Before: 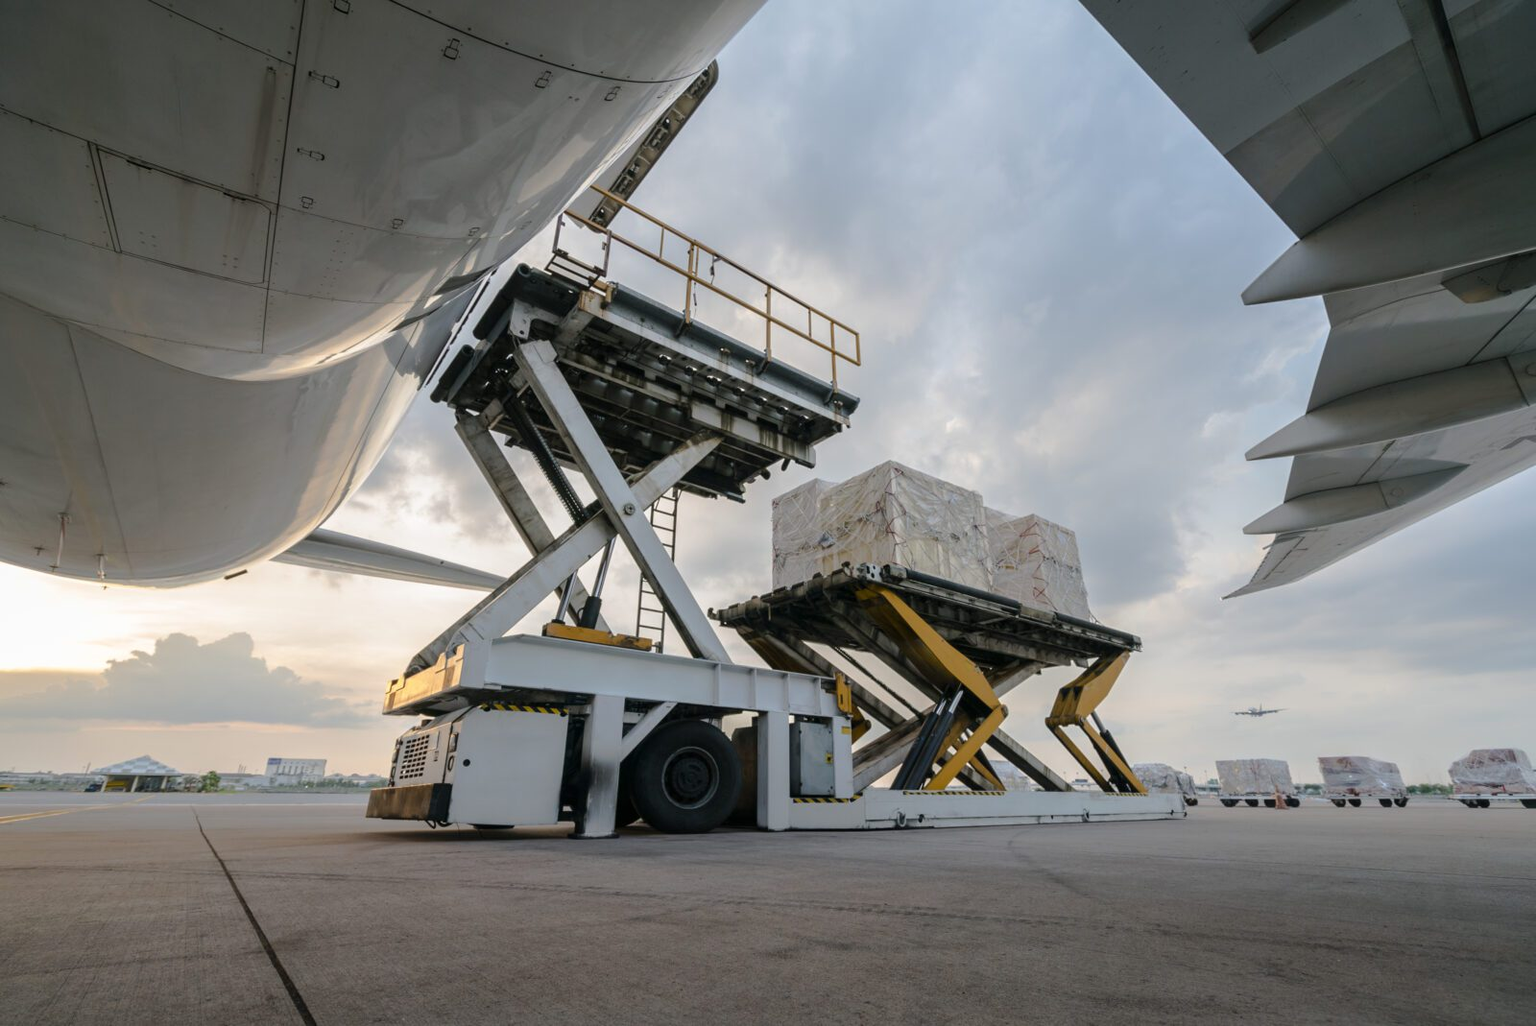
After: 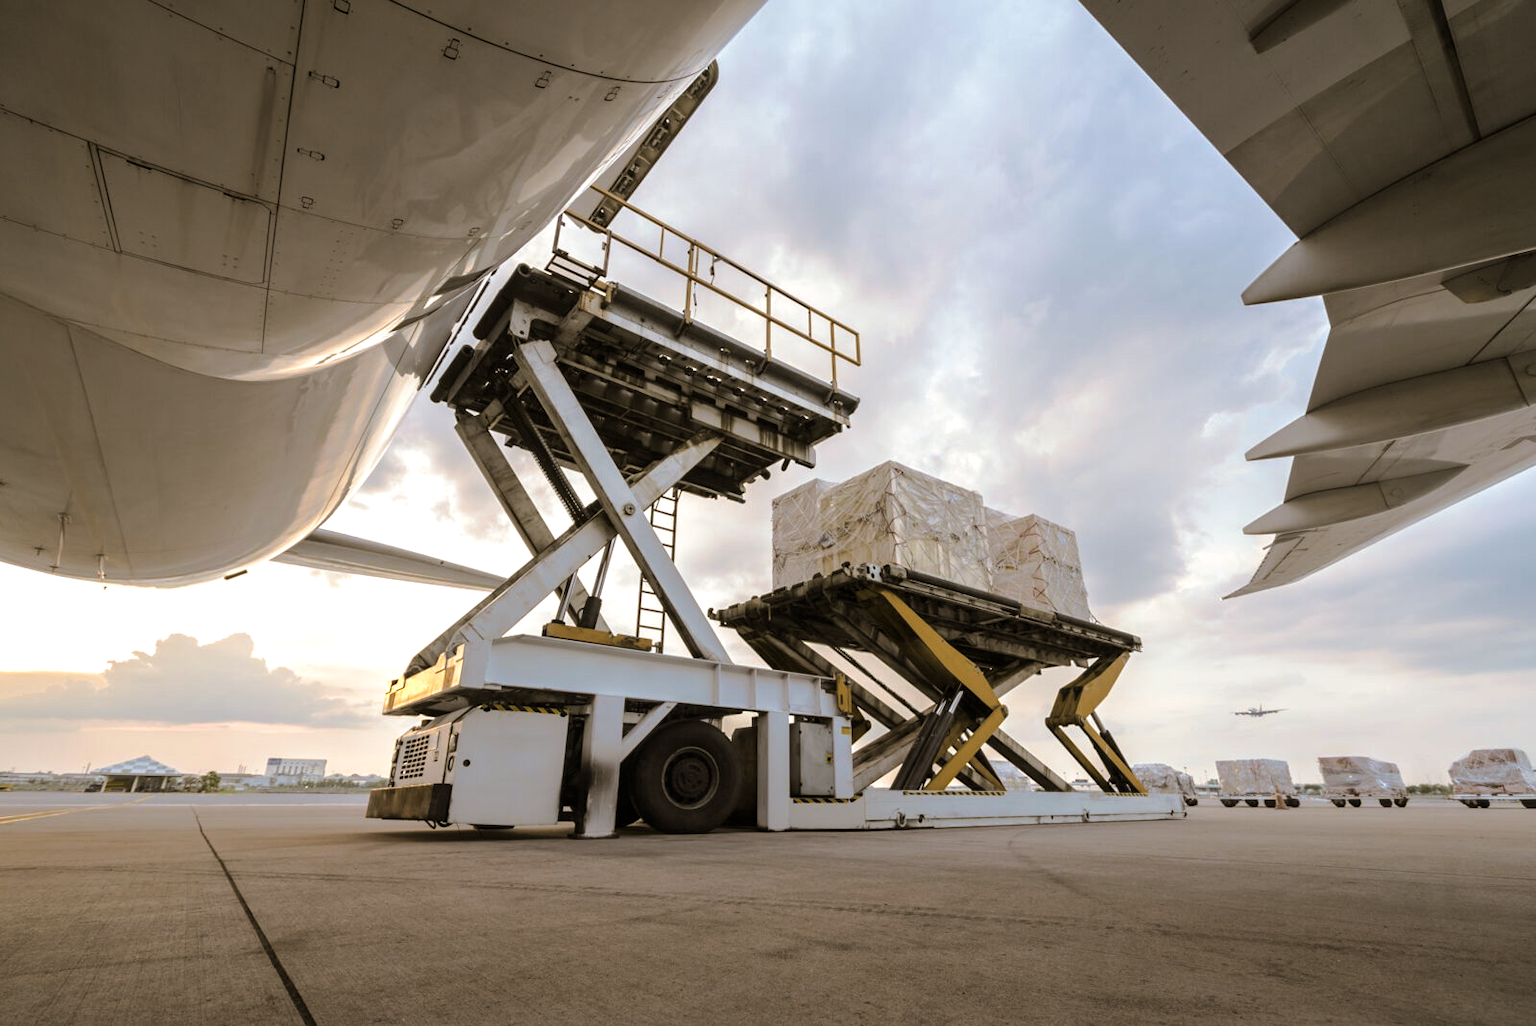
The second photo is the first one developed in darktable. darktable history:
color balance rgb: shadows lift › chroma 4.21%, shadows lift › hue 252.22°, highlights gain › chroma 1.36%, highlights gain › hue 50.24°, perceptual saturation grading › mid-tones 6.33%, perceptual saturation grading › shadows 72.44%, perceptual brilliance grading › highlights 11.59%, contrast 5.05%
split-toning: shadows › hue 37.98°, highlights › hue 185.58°, balance -55.261
